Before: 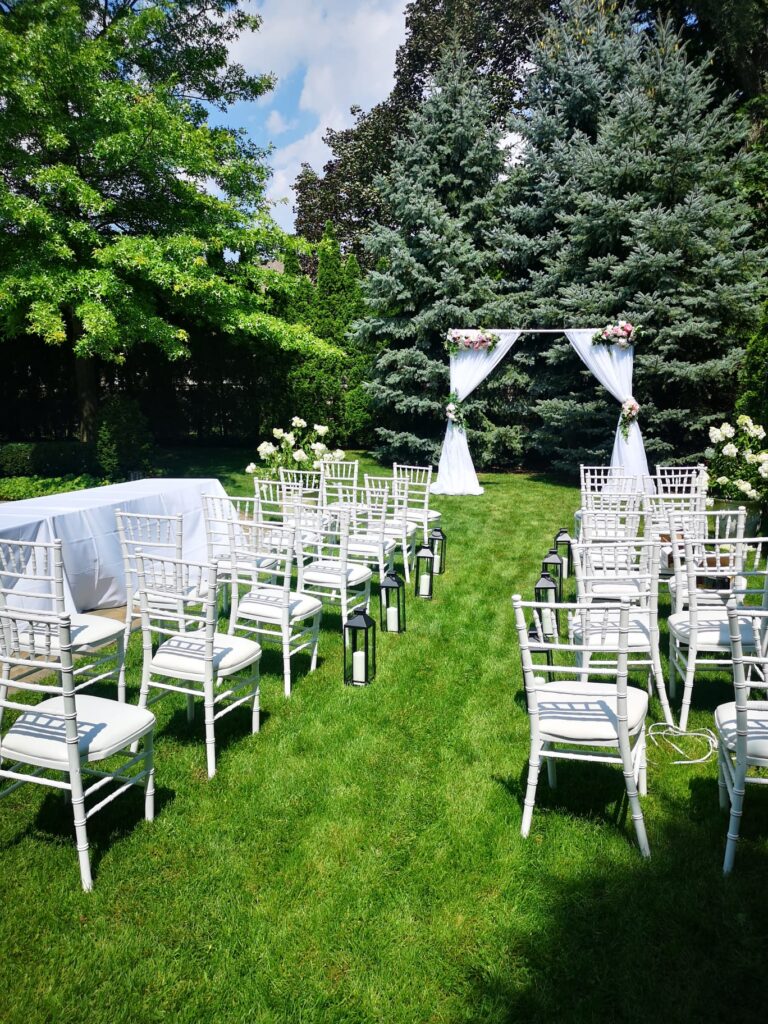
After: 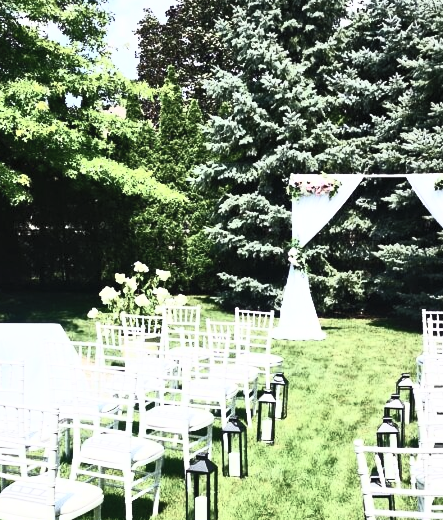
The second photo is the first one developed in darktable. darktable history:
color correction: highlights b* -0.049, saturation 0.469
contrast brightness saturation: contrast 0.841, brightness 0.598, saturation 0.597
crop: left 20.691%, top 15.161%, right 21.56%, bottom 34.035%
